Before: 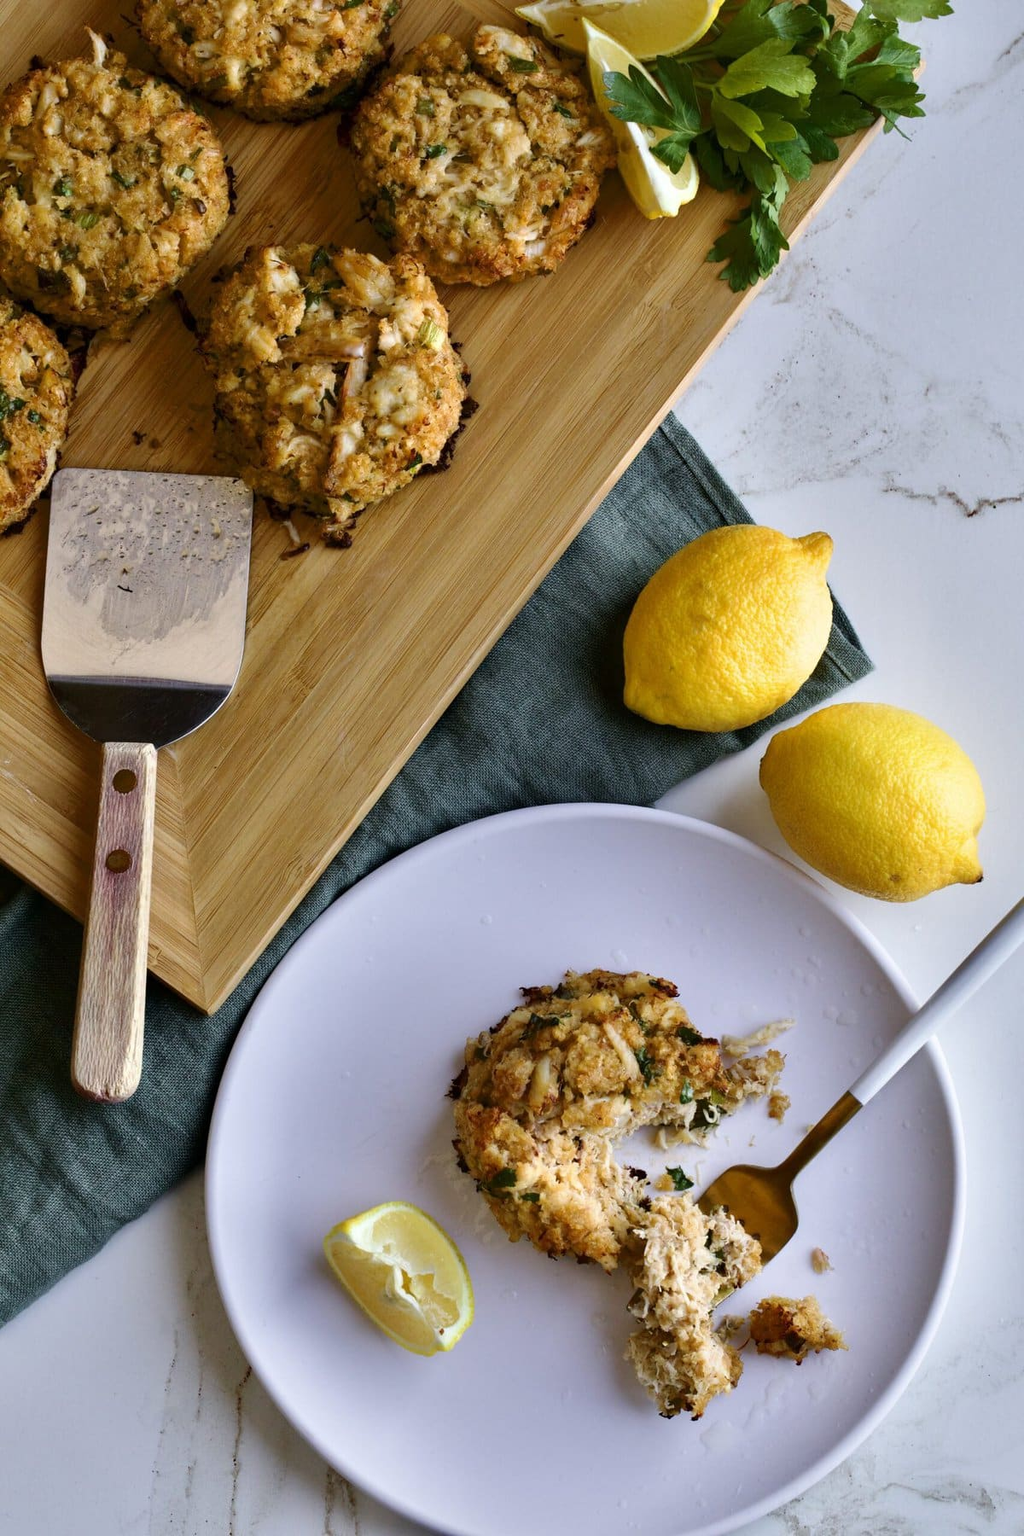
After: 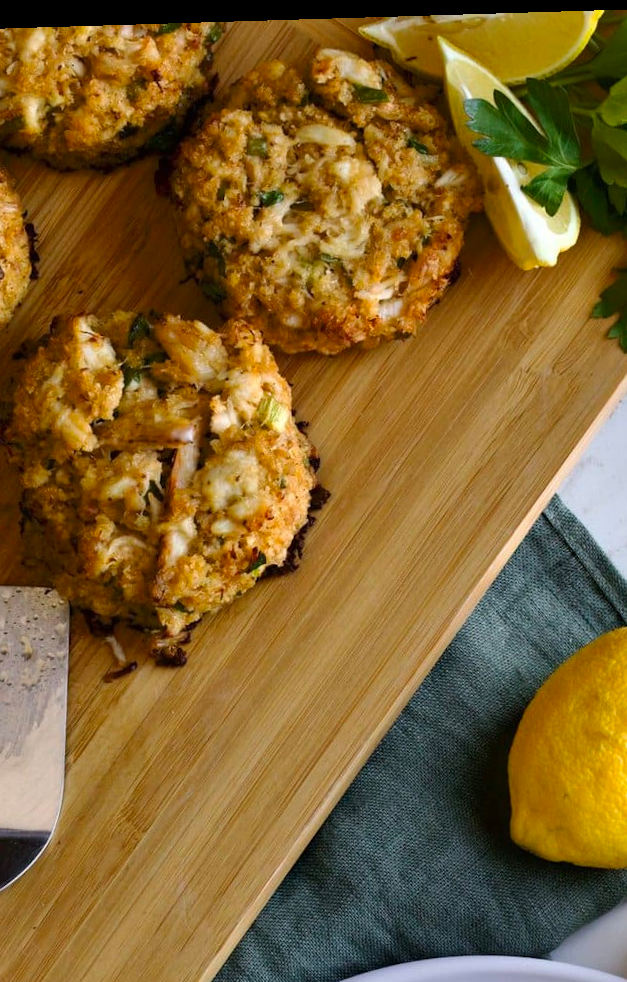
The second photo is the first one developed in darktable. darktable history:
rotate and perspective: rotation -1.75°, automatic cropping off
crop: left 19.556%, right 30.401%, bottom 46.458%
